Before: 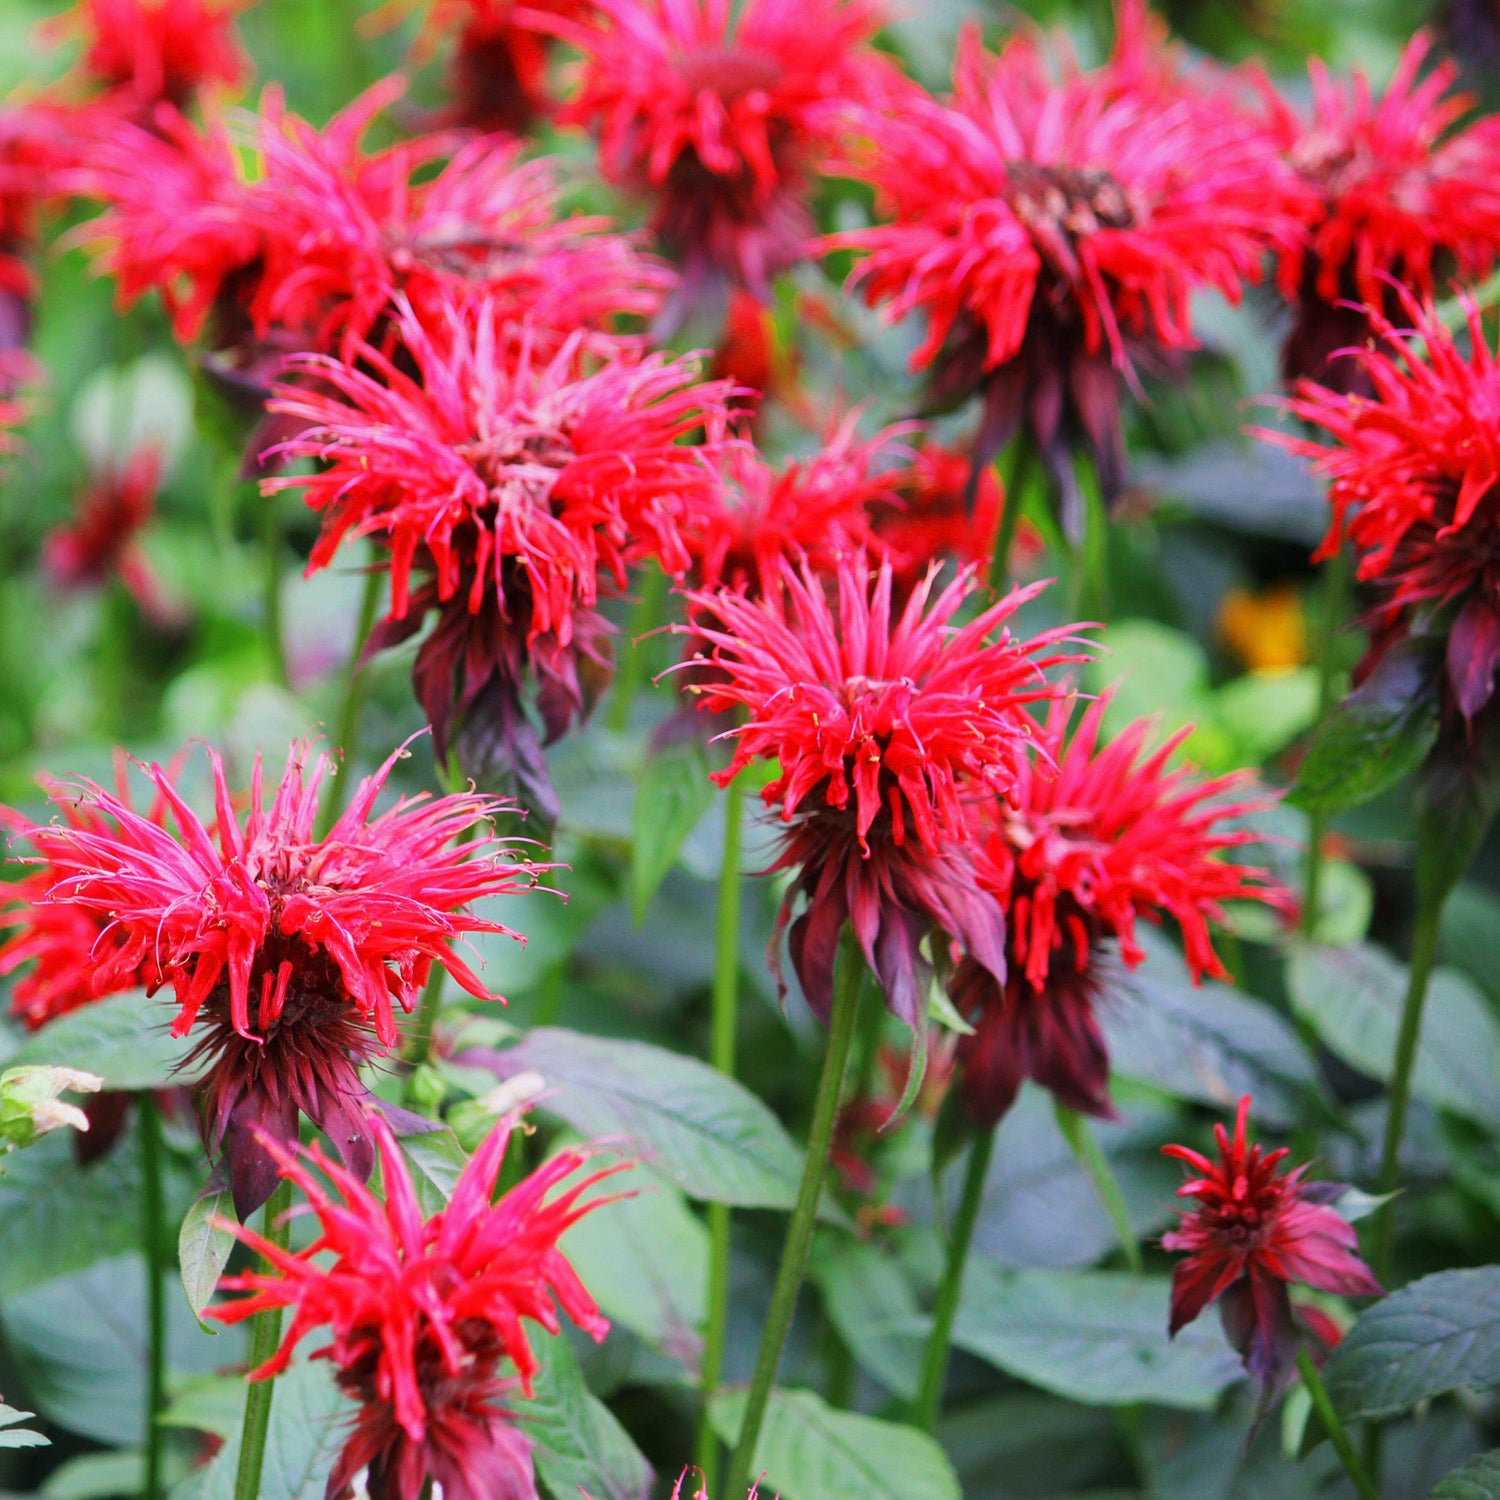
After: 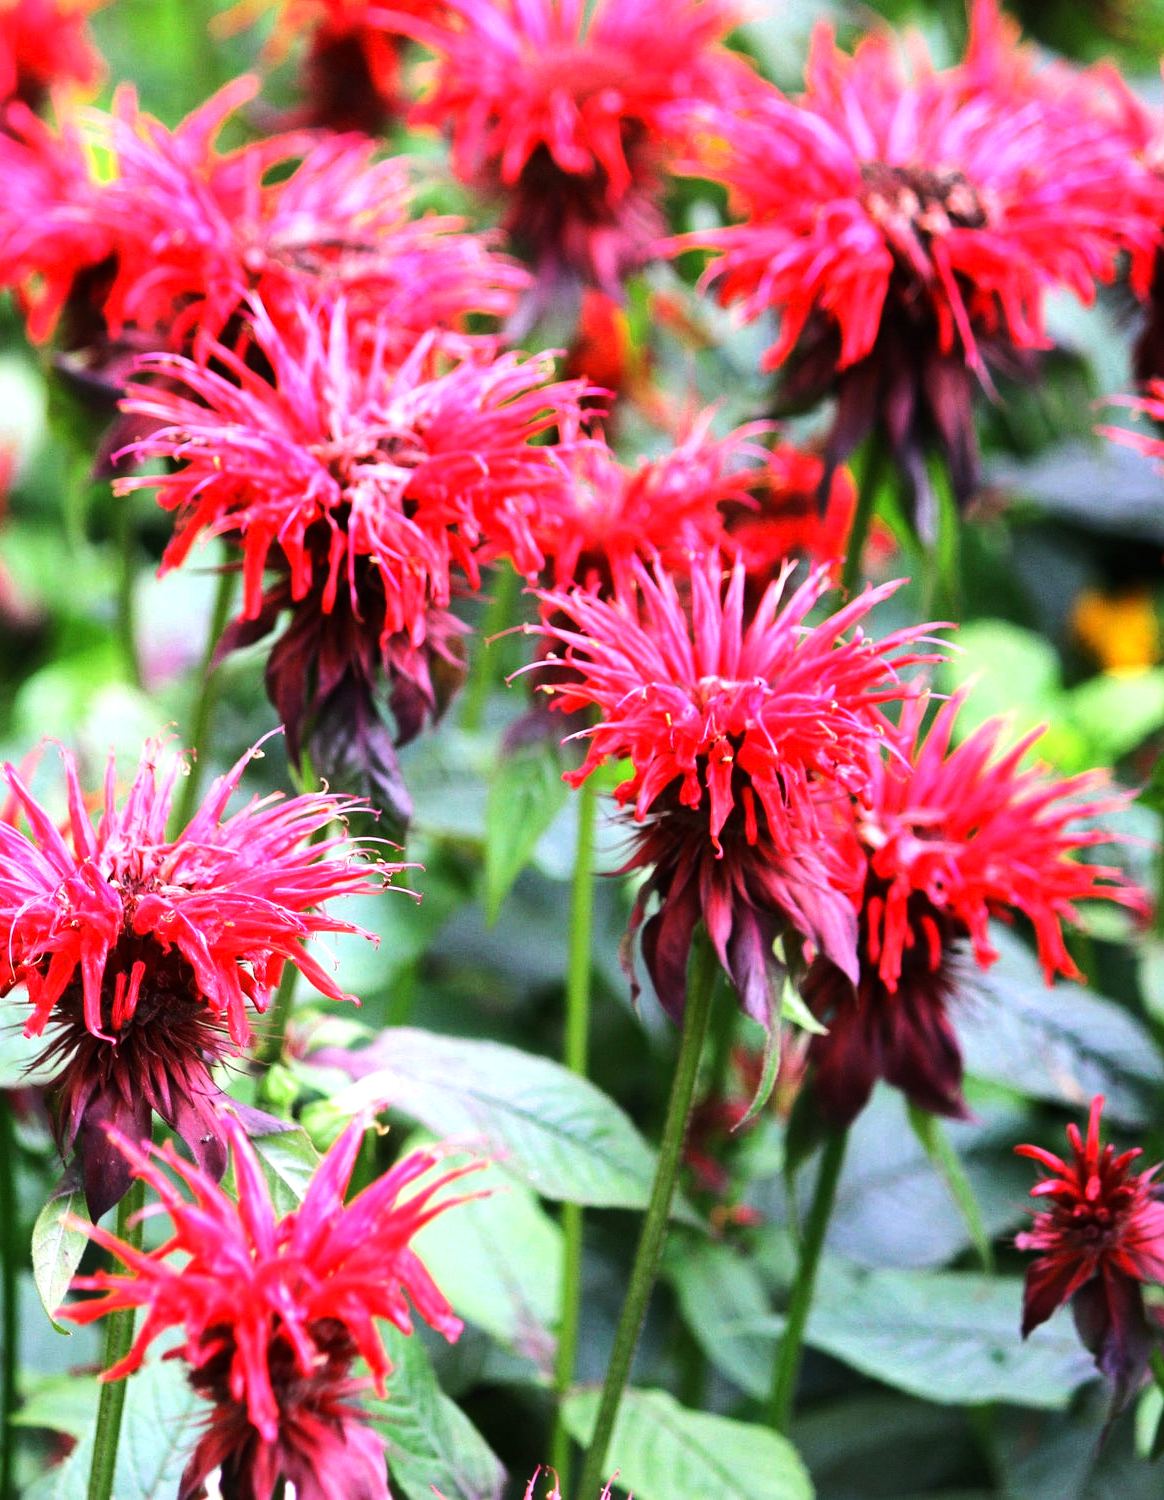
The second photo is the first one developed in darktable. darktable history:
tone equalizer: -8 EV -1.06 EV, -7 EV -0.987 EV, -6 EV -0.84 EV, -5 EV -0.584 EV, -3 EV 0.58 EV, -2 EV 0.85 EV, -1 EV 0.985 EV, +0 EV 1.06 EV, edges refinement/feathering 500, mask exposure compensation -1.57 EV, preserve details no
crop: left 9.844%, right 12.541%
